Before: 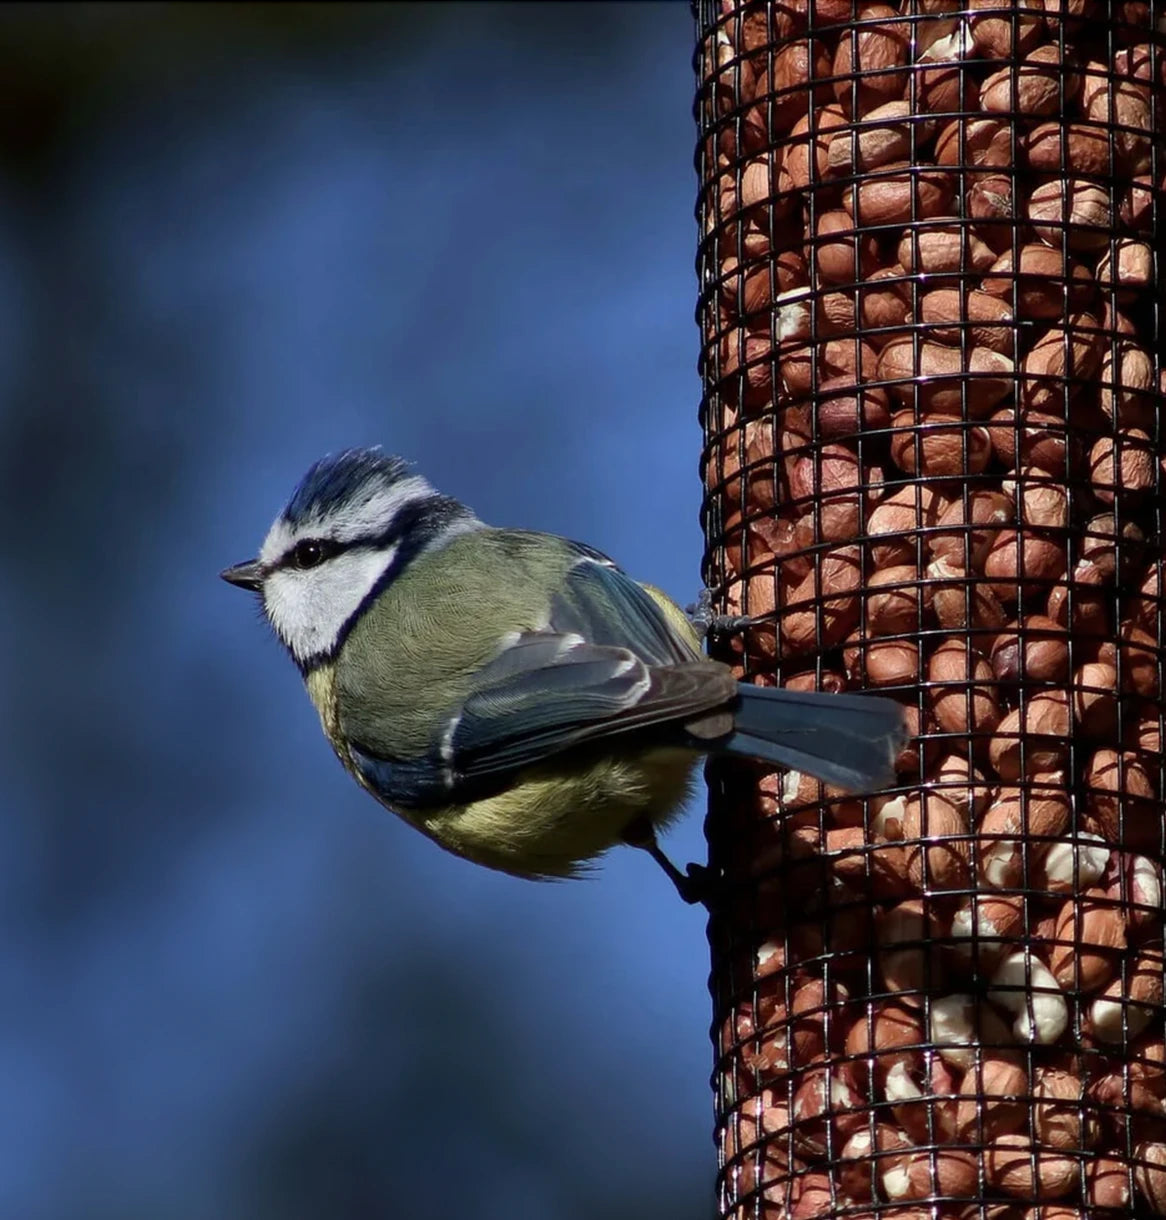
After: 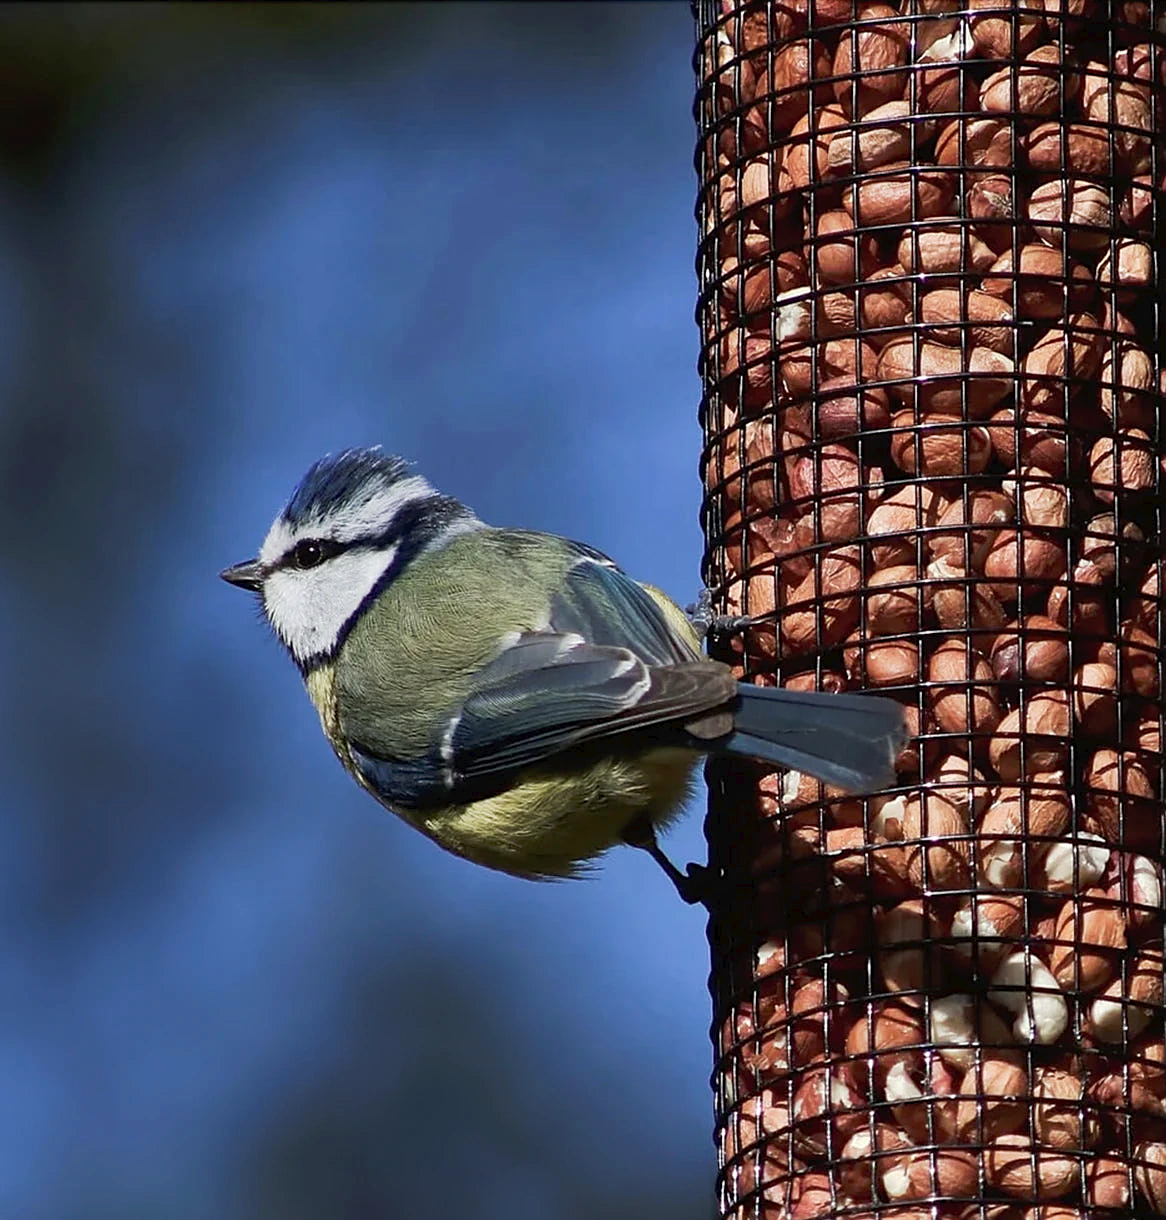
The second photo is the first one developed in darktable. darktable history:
tone curve: curves: ch0 [(0, 0) (0.003, 0.026) (0.011, 0.03) (0.025, 0.047) (0.044, 0.082) (0.069, 0.119) (0.1, 0.157) (0.136, 0.19) (0.177, 0.231) (0.224, 0.27) (0.277, 0.318) (0.335, 0.383) (0.399, 0.456) (0.468, 0.532) (0.543, 0.618) (0.623, 0.71) (0.709, 0.786) (0.801, 0.851) (0.898, 0.908) (1, 1)], preserve colors none
sharpen: on, module defaults
